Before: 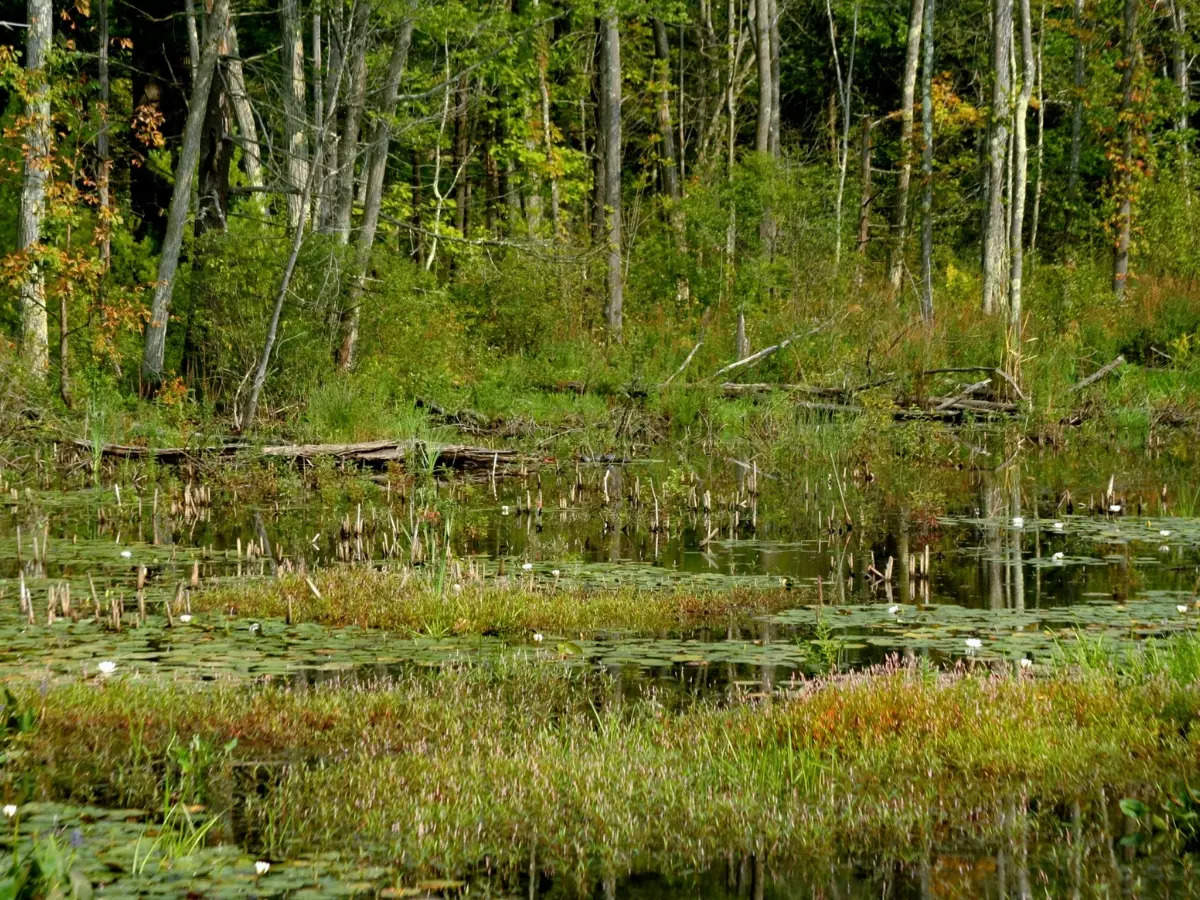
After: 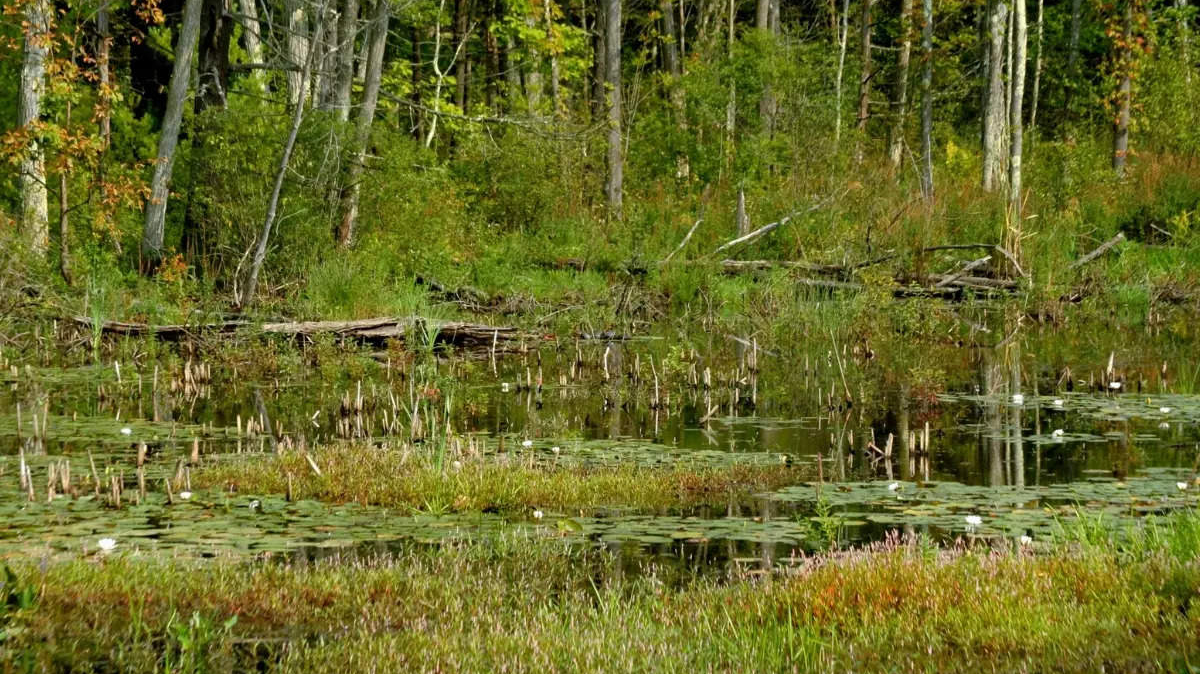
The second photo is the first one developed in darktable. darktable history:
crop: top 13.667%, bottom 11.349%
